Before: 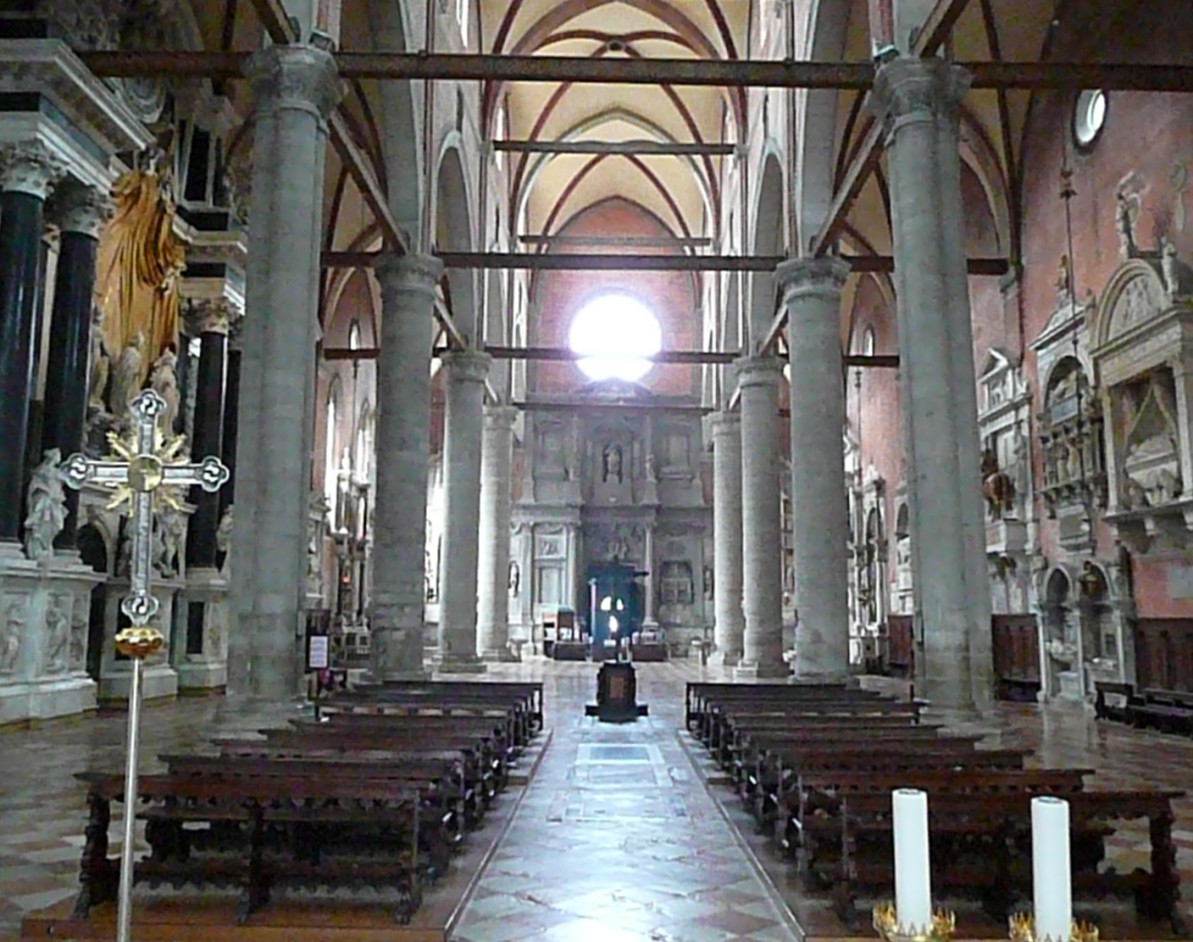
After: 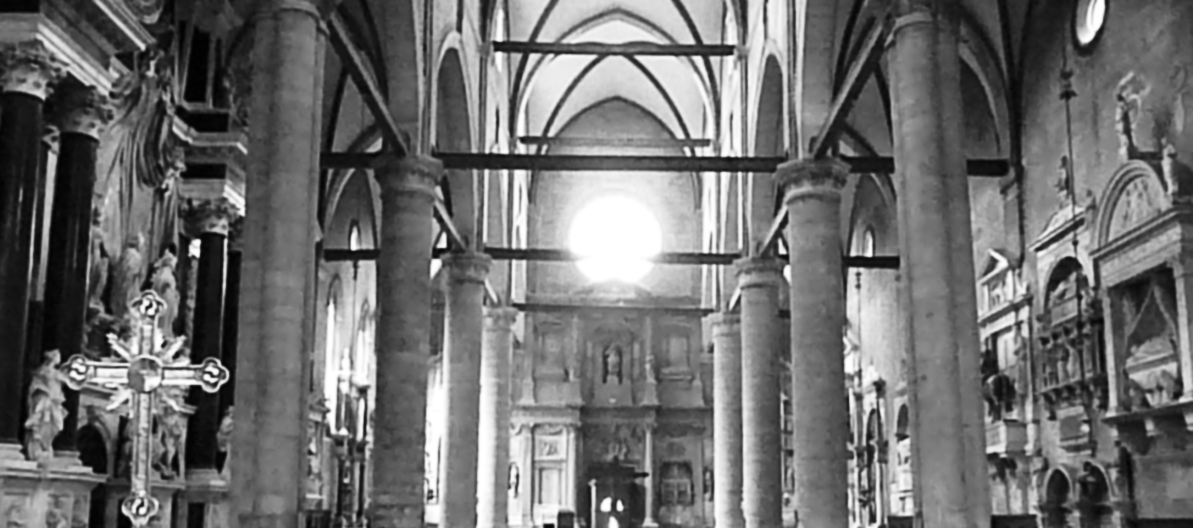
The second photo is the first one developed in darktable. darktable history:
crop and rotate: top 10.605%, bottom 33.274%
lowpass: radius 0.76, contrast 1.56, saturation 0, unbound 0
white balance: red 1.05, blue 1.072
